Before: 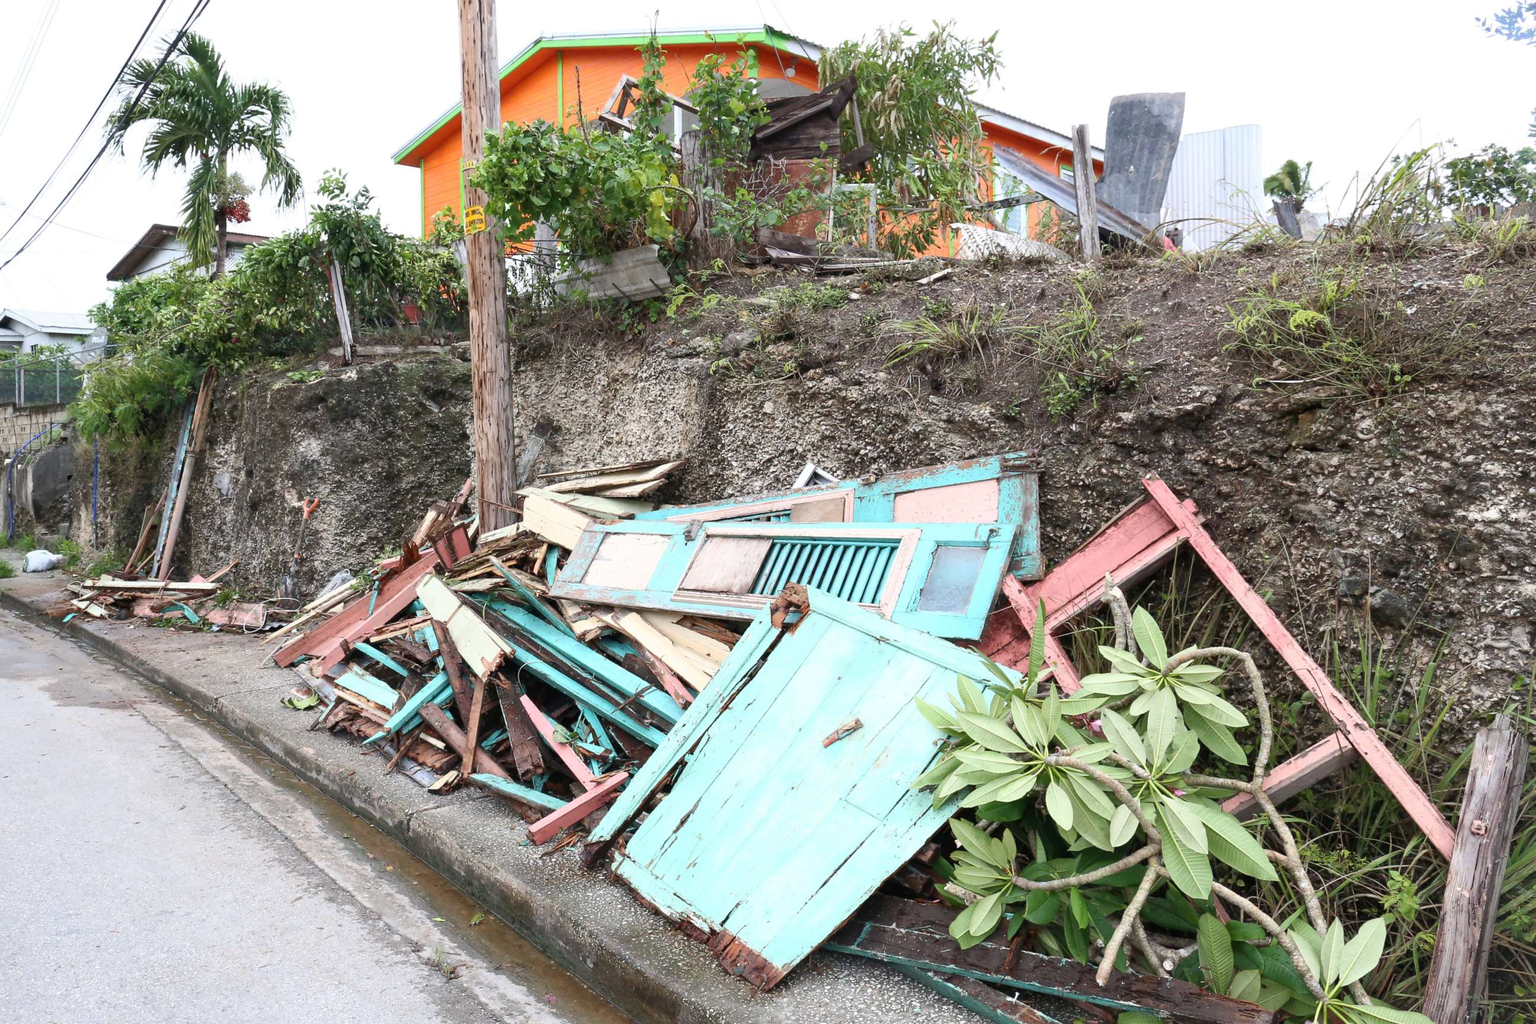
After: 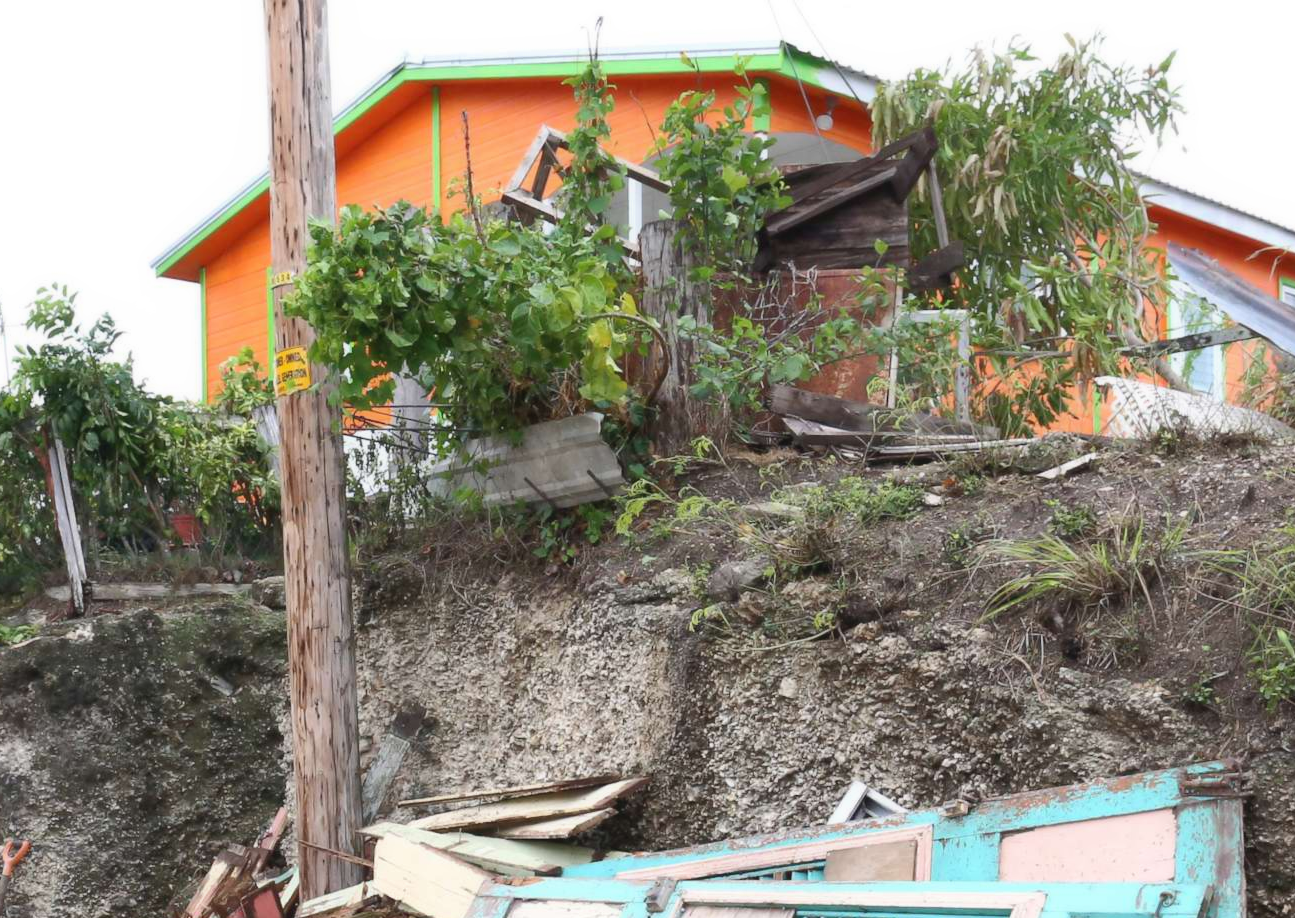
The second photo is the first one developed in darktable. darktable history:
contrast equalizer: octaves 7, y [[0.502, 0.505, 0.512, 0.529, 0.564, 0.588], [0.5 ×6], [0.502, 0.505, 0.512, 0.529, 0.564, 0.588], [0, 0.001, 0.001, 0.004, 0.008, 0.011], [0, 0.001, 0.001, 0.004, 0.008, 0.011]], mix -0.989
crop: left 19.645%, right 30.374%, bottom 46.82%
